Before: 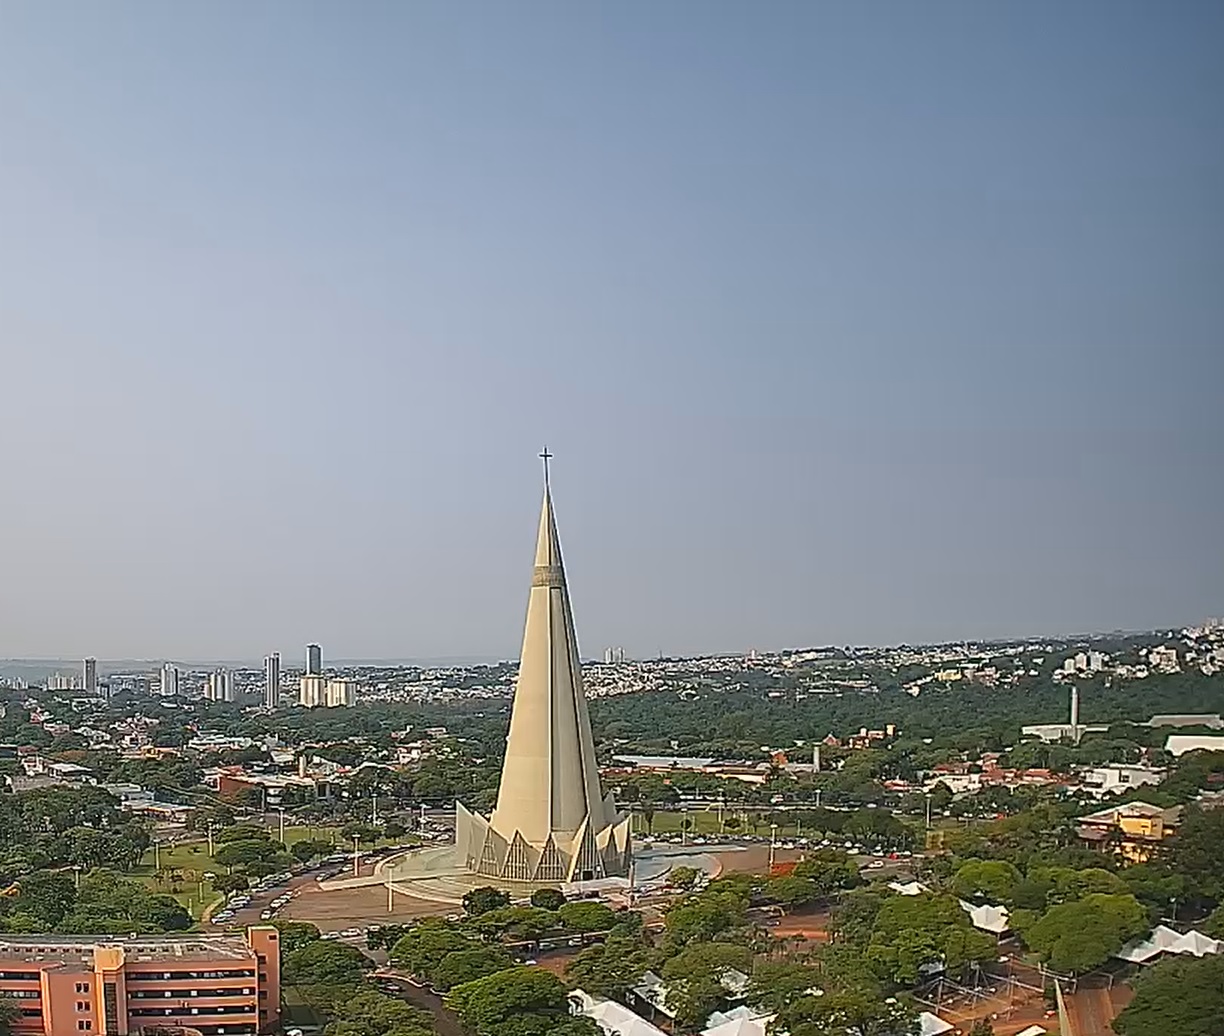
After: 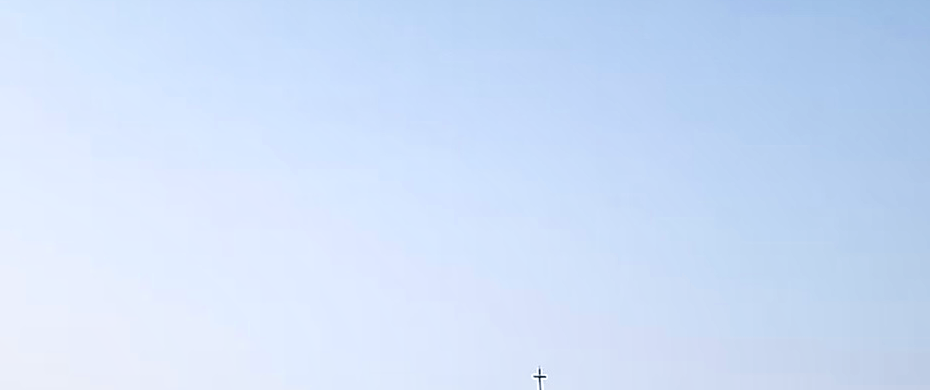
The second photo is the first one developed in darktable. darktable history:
filmic rgb: black relative exposure -8.15 EV, white relative exposure 3.76 EV, threshold 2.98 EV, hardness 4.47, color science v6 (2022), enable highlight reconstruction true
crop: left 0.527%, top 7.633%, right 23.467%, bottom 54.663%
exposure: black level correction 0, exposure 1.4 EV, compensate highlight preservation false
local contrast: detail 160%
